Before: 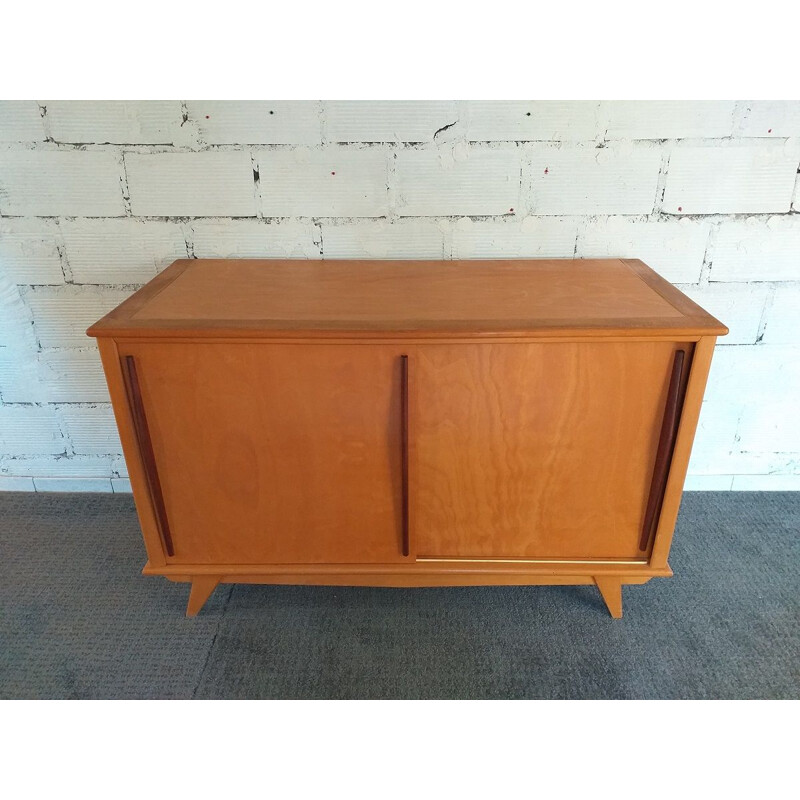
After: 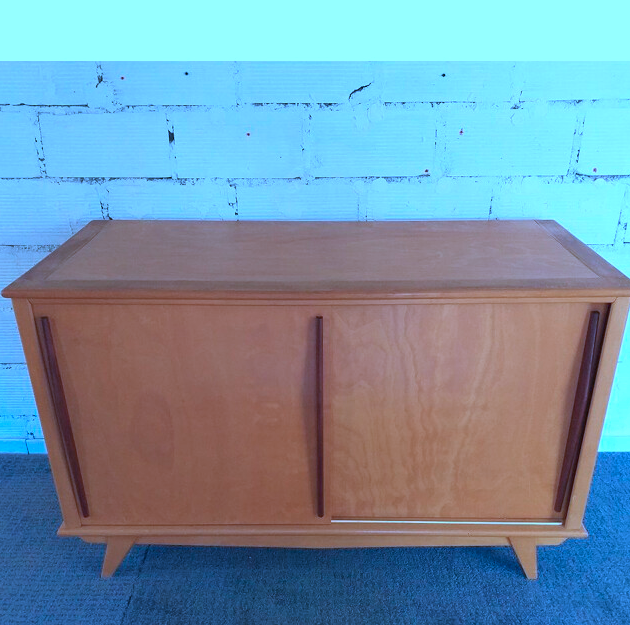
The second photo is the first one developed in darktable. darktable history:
crop and rotate: left 10.77%, top 5.1%, right 10.41%, bottom 16.76%
color calibration: illuminant as shot in camera, x 0.462, y 0.419, temperature 2651.64 K
